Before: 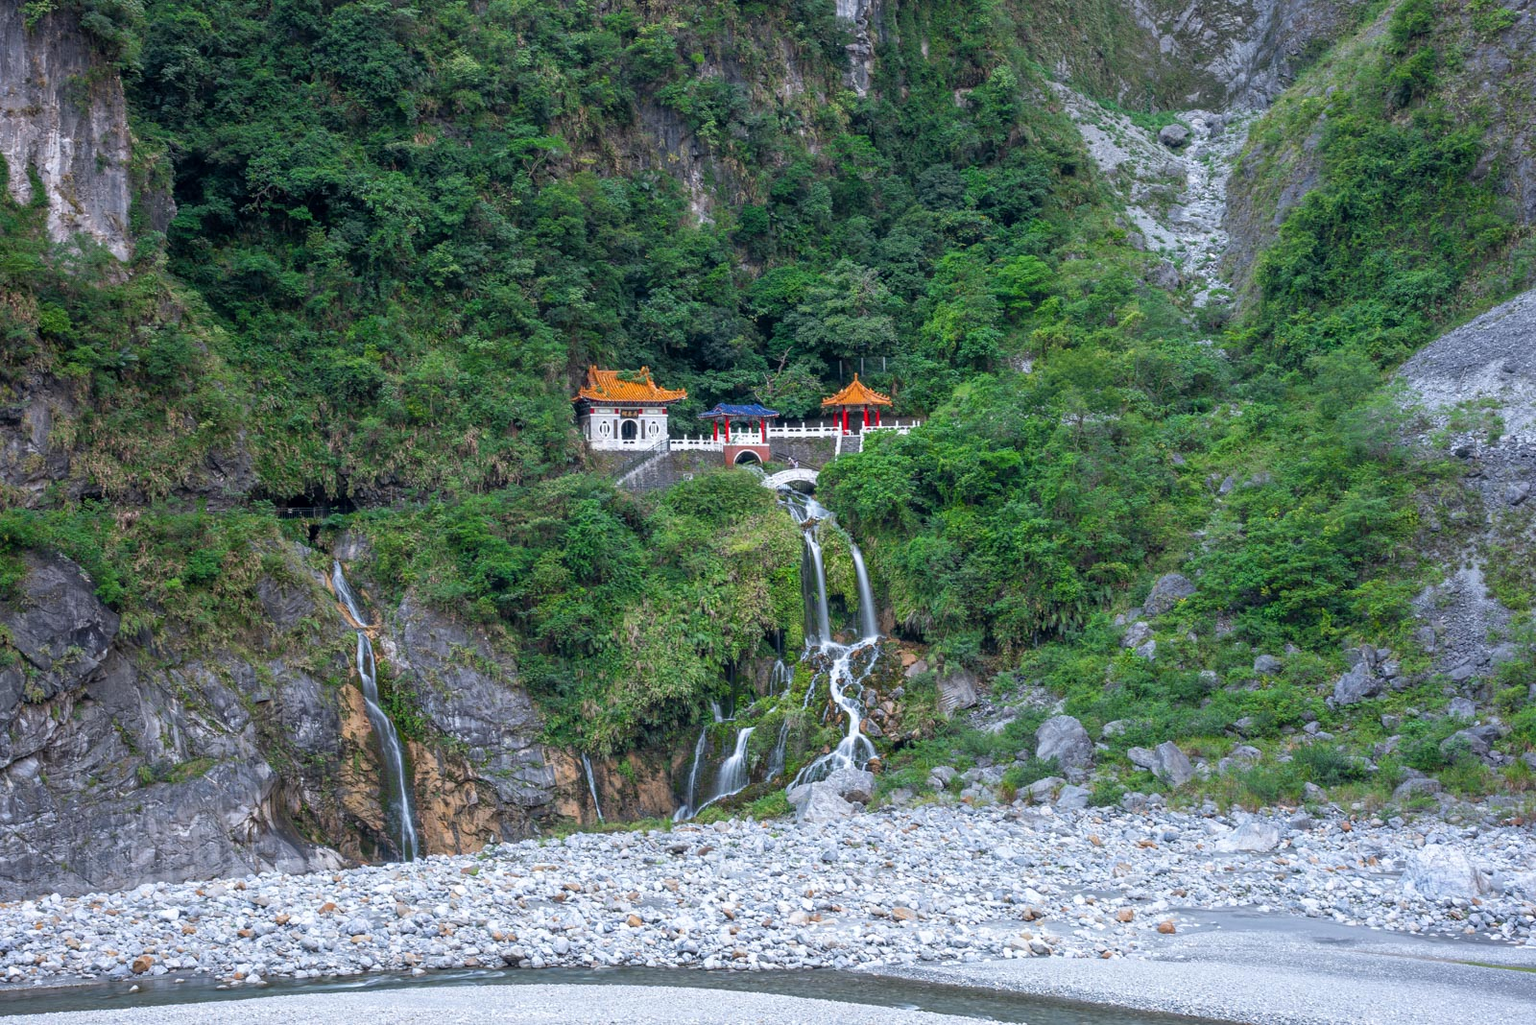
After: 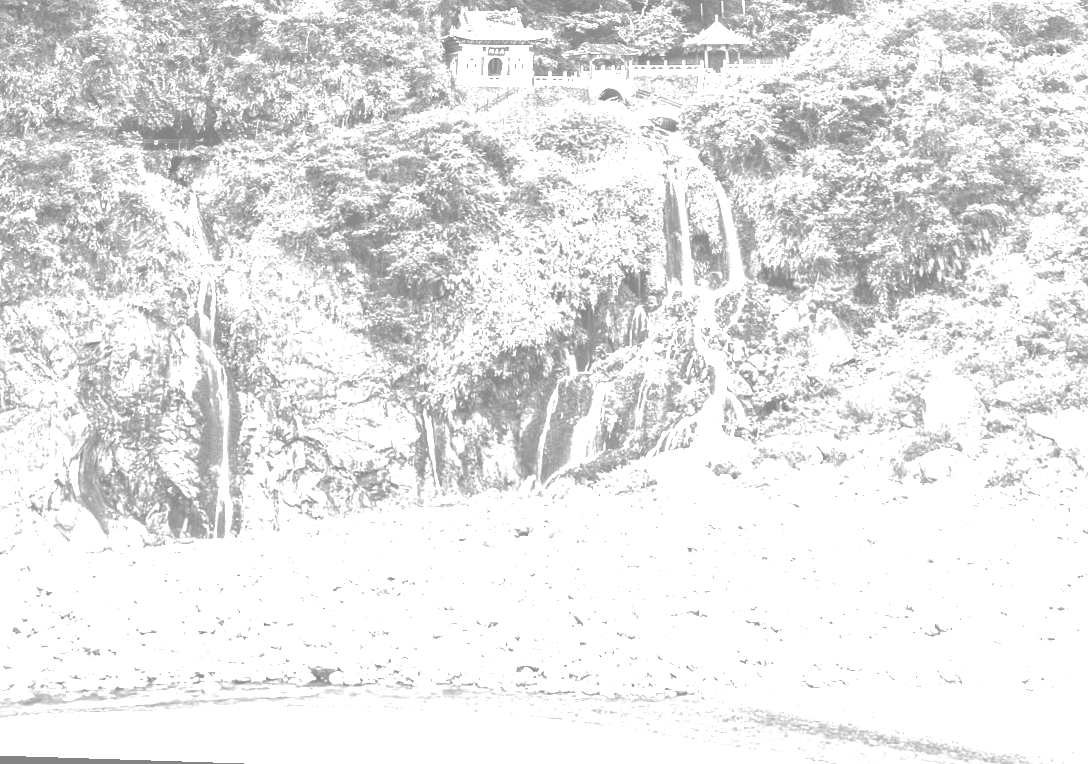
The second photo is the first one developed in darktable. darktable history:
color balance rgb: shadows lift › chroma 1%, shadows lift › hue 217.2°, power › hue 310.8°, highlights gain › chroma 1%, highlights gain › hue 54°, global offset › luminance 0.5%, global offset › hue 171.6°, perceptual saturation grading › global saturation 14.09%, perceptual saturation grading › highlights -25%, perceptual saturation grading › shadows 30%, perceptual brilliance grading › highlights 13.42%, perceptual brilliance grading › mid-tones 8.05%, perceptual brilliance grading › shadows -17.45%, global vibrance 25%
crop: top 26.531%, right 17.959%
color balance: mode lift, gamma, gain (sRGB)
rotate and perspective: rotation 0.72°, lens shift (vertical) -0.352, lens shift (horizontal) -0.051, crop left 0.152, crop right 0.859, crop top 0.019, crop bottom 0.964
contrast brightness saturation: contrast 0.83, brightness 0.59, saturation 0.59
colorize: hue 25.2°, saturation 83%, source mix 82%, lightness 79%, version 1
monochrome: a 32, b 64, size 2.3, highlights 1
